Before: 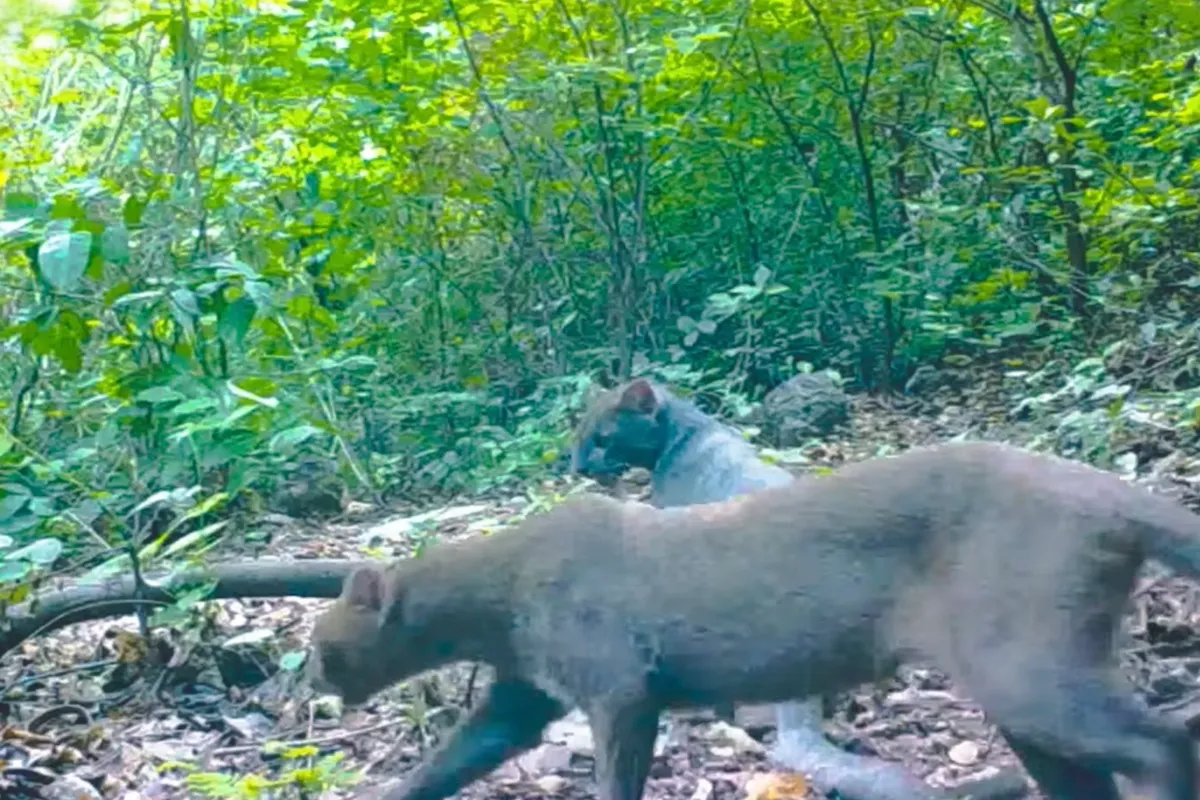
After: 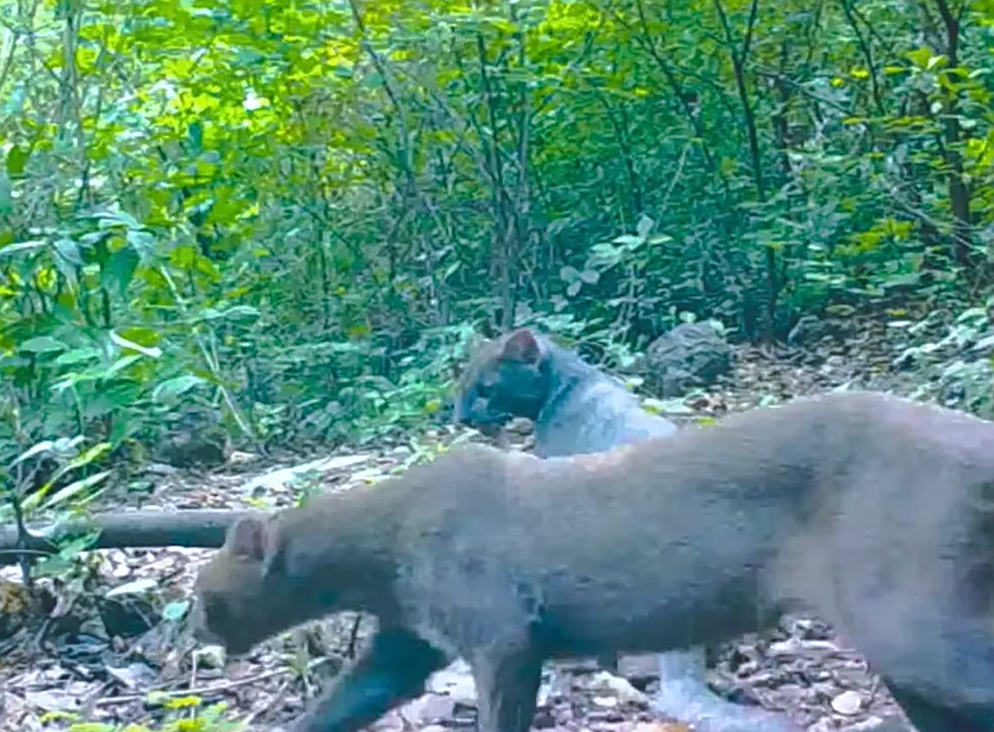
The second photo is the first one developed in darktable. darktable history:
crop: left 9.807%, top 6.259%, right 7.334%, bottom 2.177%
white balance: red 0.967, blue 1.049
sharpen: on, module defaults
